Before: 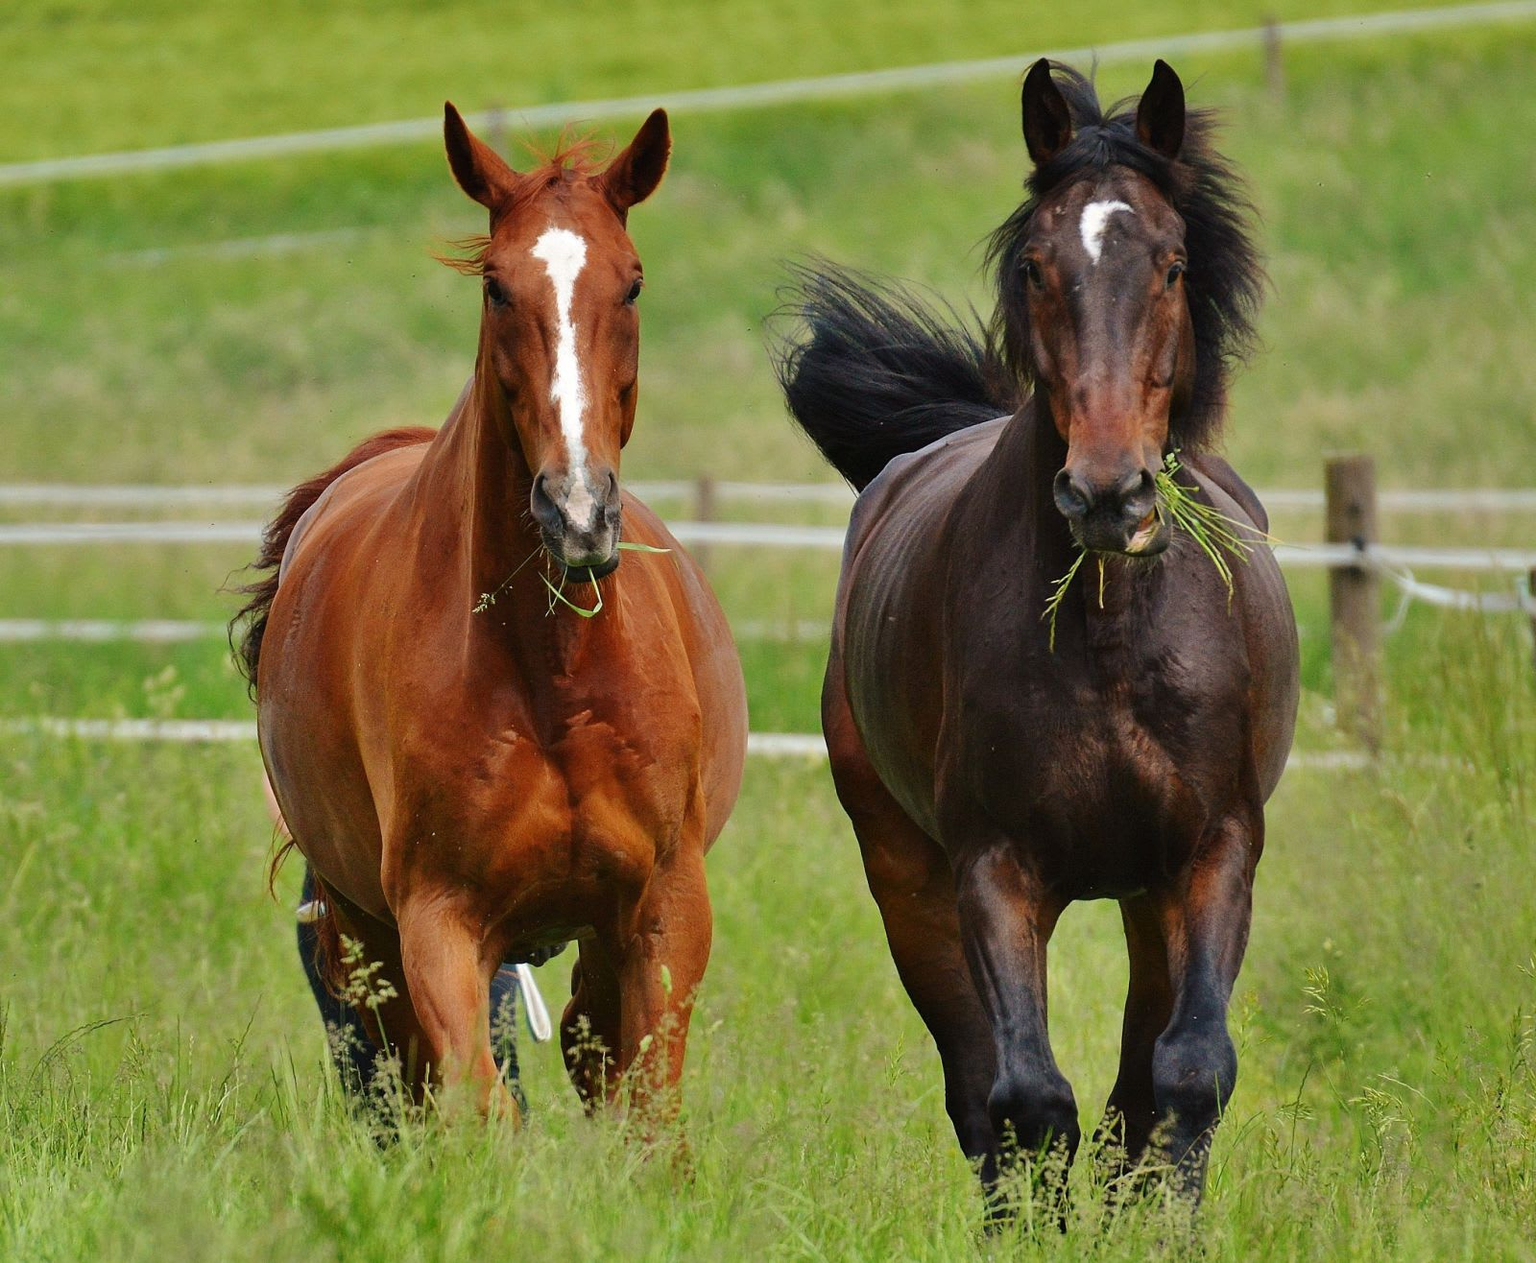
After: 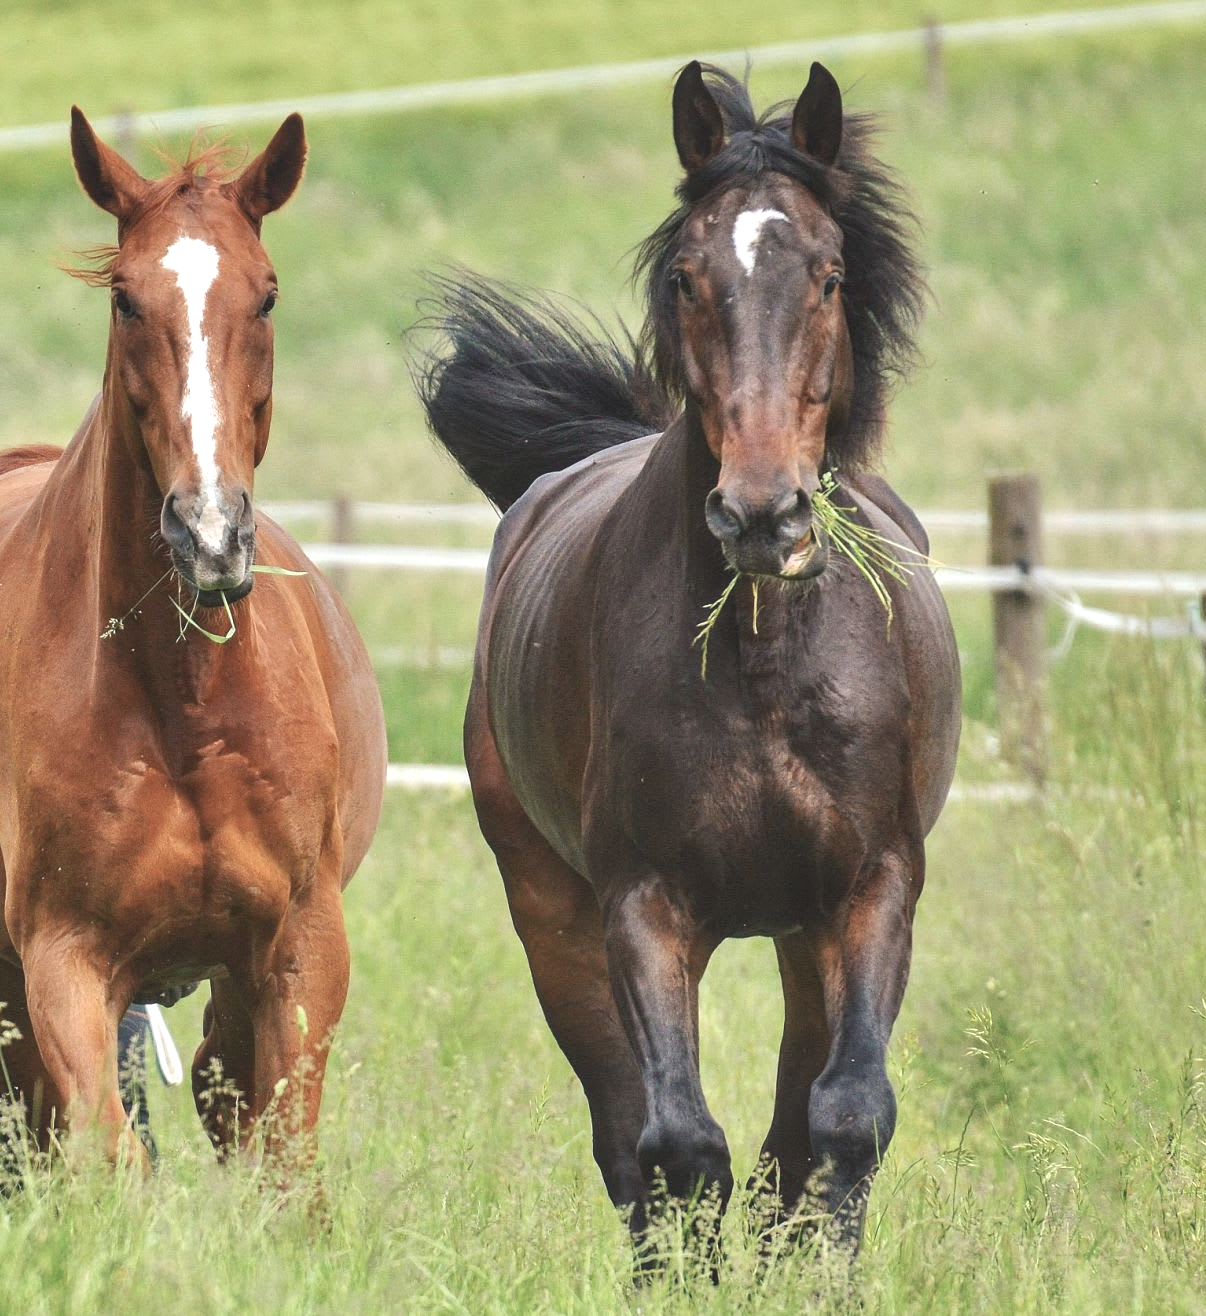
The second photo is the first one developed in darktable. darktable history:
exposure: black level correction 0, exposure 1.2 EV, compensate exposure bias true, compensate highlight preservation false
contrast brightness saturation: contrast -0.26, saturation -0.43
crop and rotate: left 24.6%
local contrast: on, module defaults
